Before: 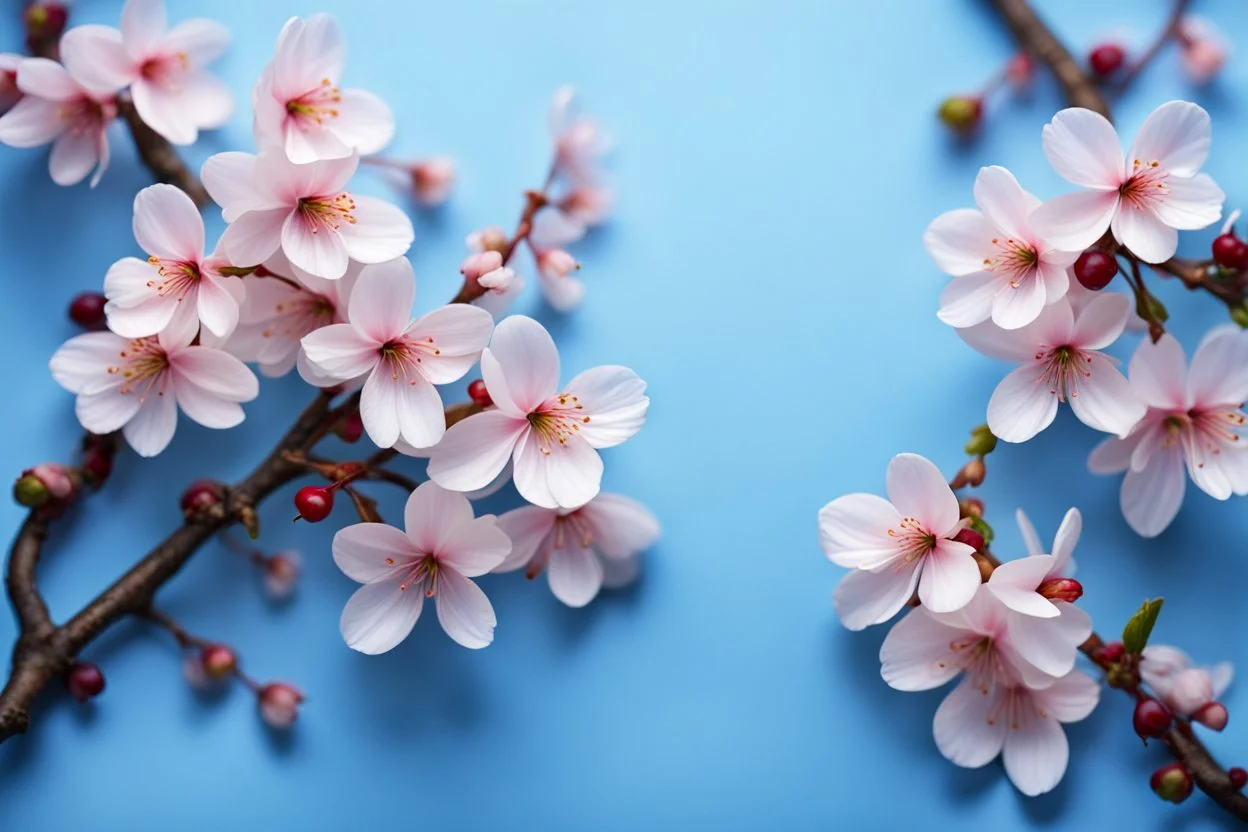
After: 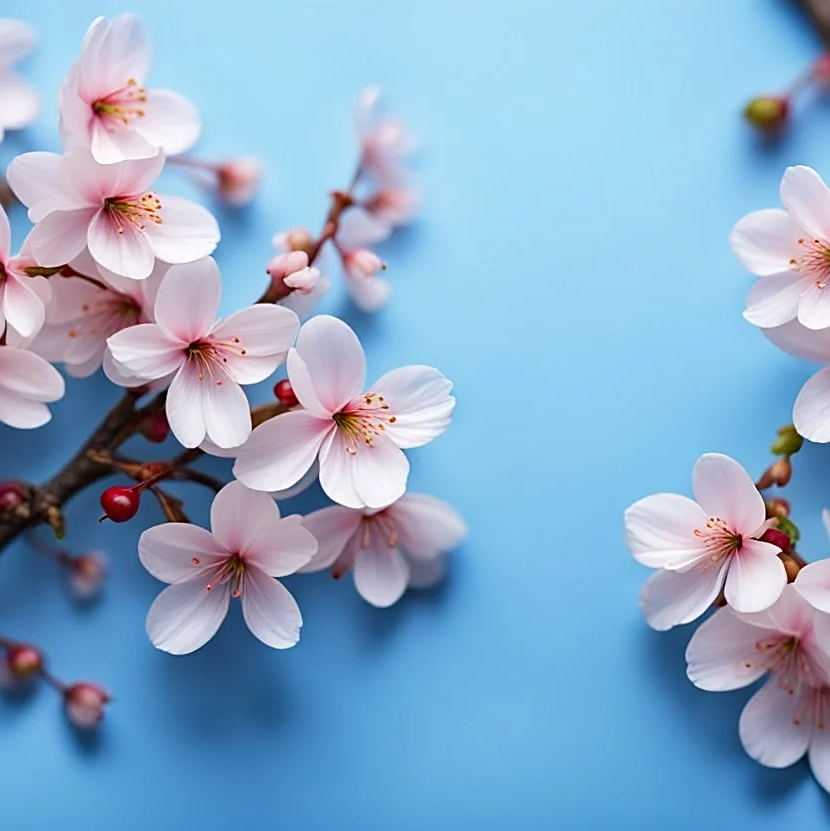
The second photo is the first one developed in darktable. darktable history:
crop and rotate: left 15.618%, right 17.805%
sharpen: on, module defaults
